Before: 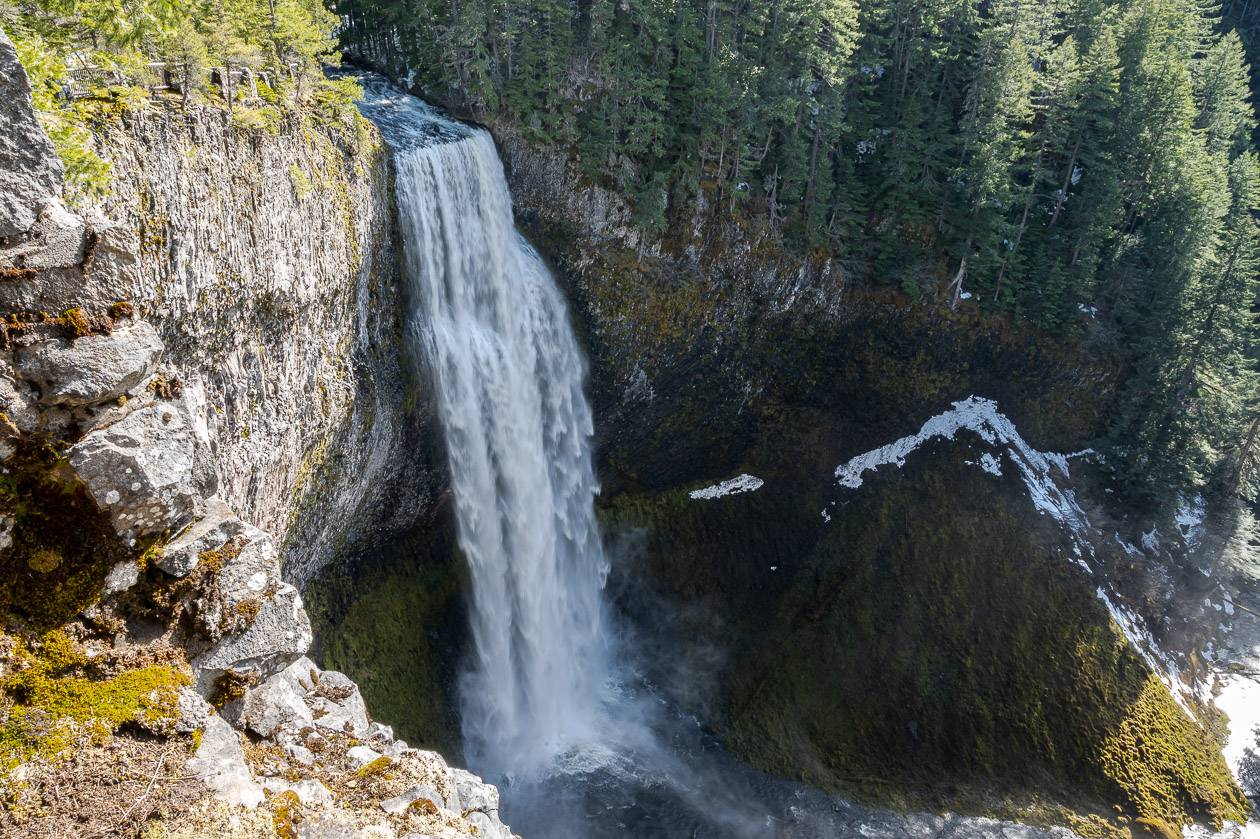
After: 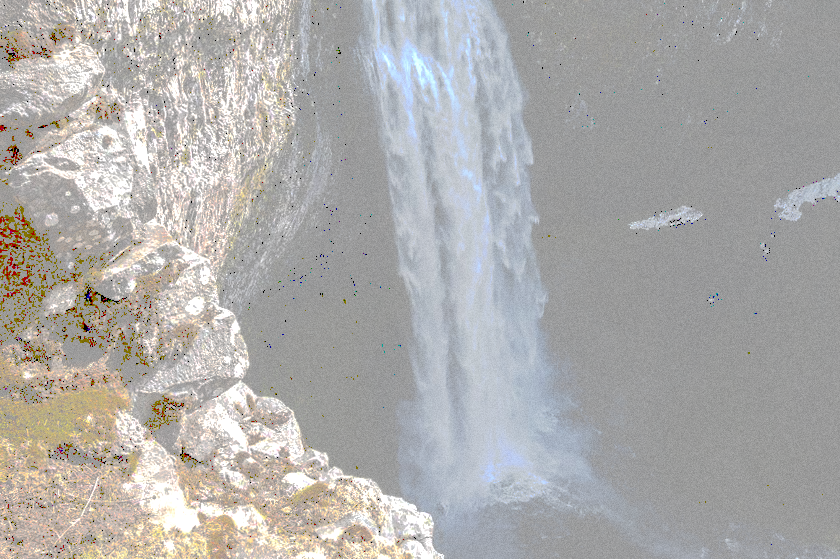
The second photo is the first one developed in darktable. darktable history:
color zones: curves: ch0 [(0.27, 0.396) (0.563, 0.504) (0.75, 0.5) (0.787, 0.307)]
grain: coarseness 0.47 ISO
crop and rotate: angle -0.82°, left 3.85%, top 31.828%, right 27.992%
tone curve: curves: ch0 [(0, 0) (0.003, 0.626) (0.011, 0.626) (0.025, 0.63) (0.044, 0.631) (0.069, 0.632) (0.1, 0.636) (0.136, 0.637) (0.177, 0.641) (0.224, 0.642) (0.277, 0.646) (0.335, 0.649) (0.399, 0.661) (0.468, 0.679) (0.543, 0.702) (0.623, 0.732) (0.709, 0.769) (0.801, 0.804) (0.898, 0.847) (1, 1)], preserve colors none
exposure: black level correction 0.001, exposure 0.5 EV, compensate exposure bias true, compensate highlight preservation false
haze removal: compatibility mode true, adaptive false
